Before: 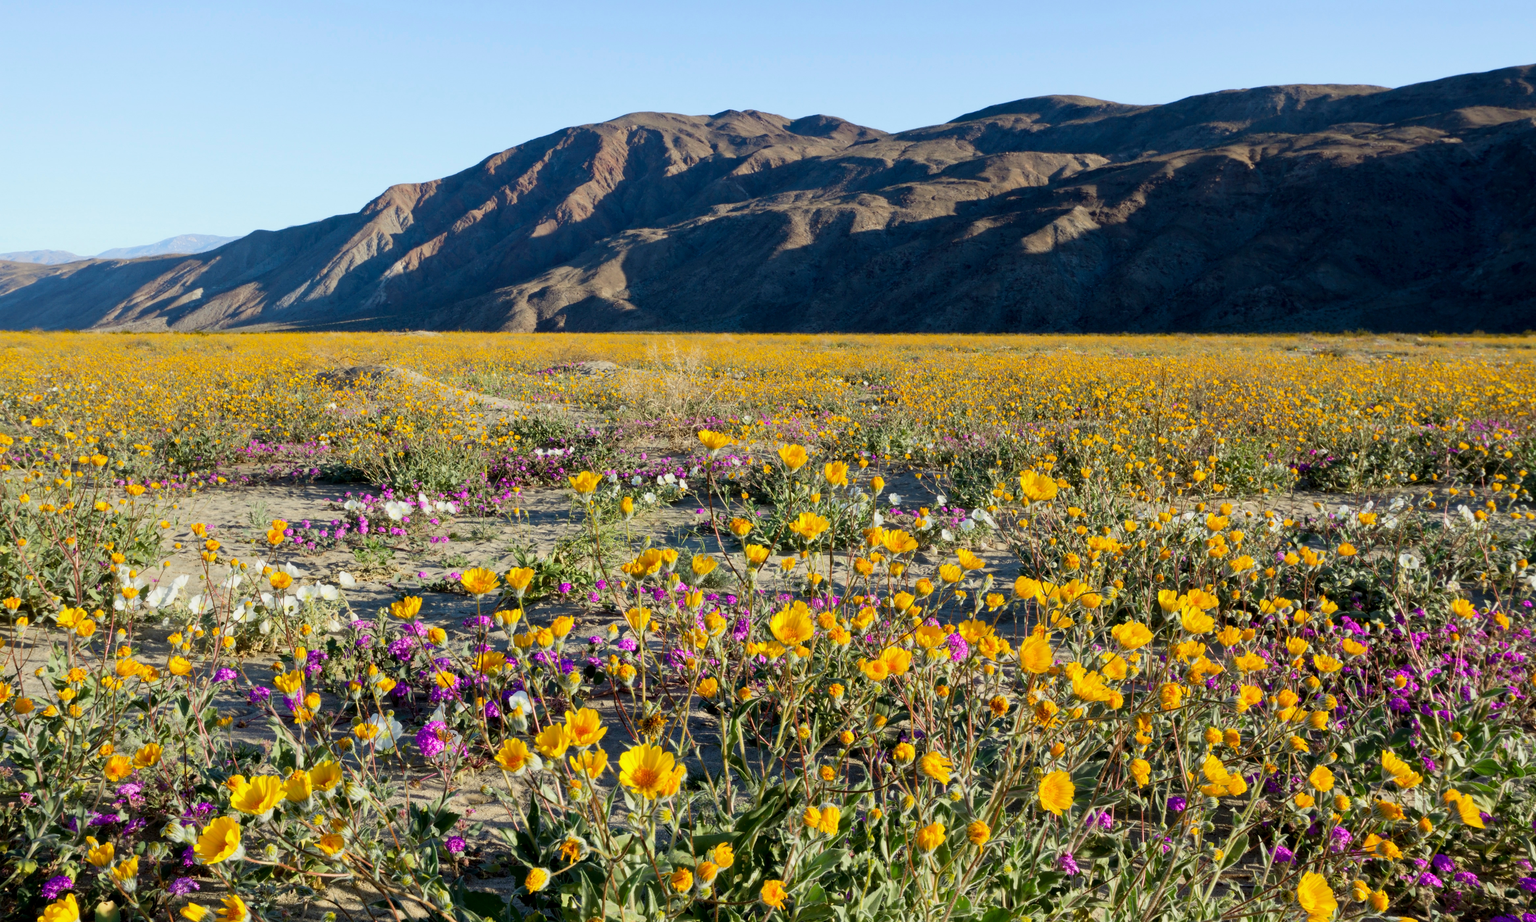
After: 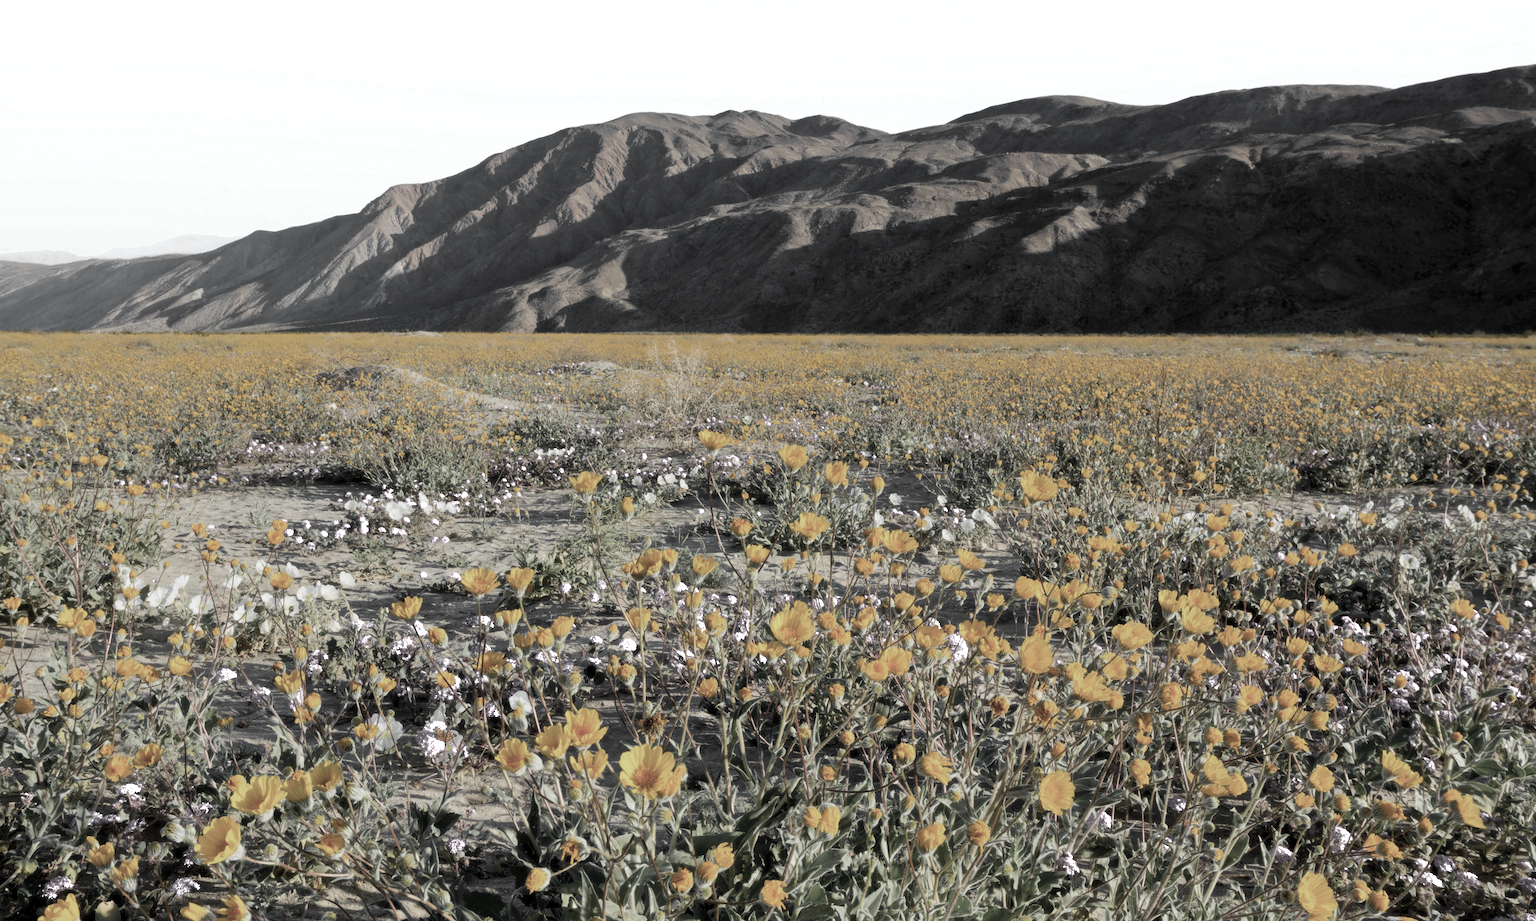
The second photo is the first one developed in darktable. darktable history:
haze removal: strength -0.104, compatibility mode true, adaptive false
color zones: curves: ch0 [(0, 0.613) (0.01, 0.613) (0.245, 0.448) (0.498, 0.529) (0.642, 0.665) (0.879, 0.777) (0.99, 0.613)]; ch1 [(0, 0.035) (0.121, 0.189) (0.259, 0.197) (0.415, 0.061) (0.589, 0.022) (0.732, 0.022) (0.857, 0.026) (0.991, 0.053)]
